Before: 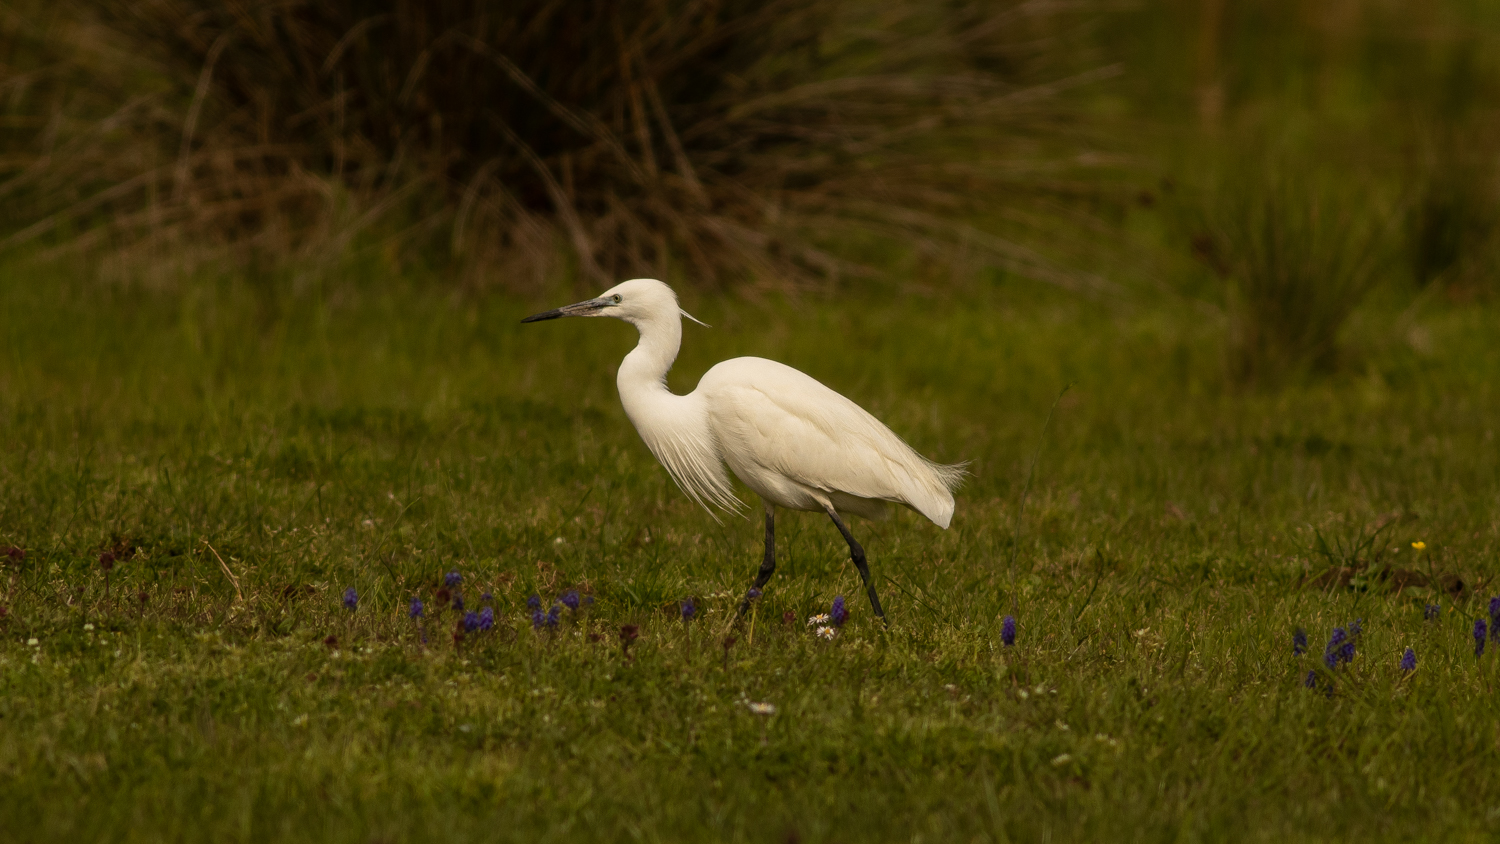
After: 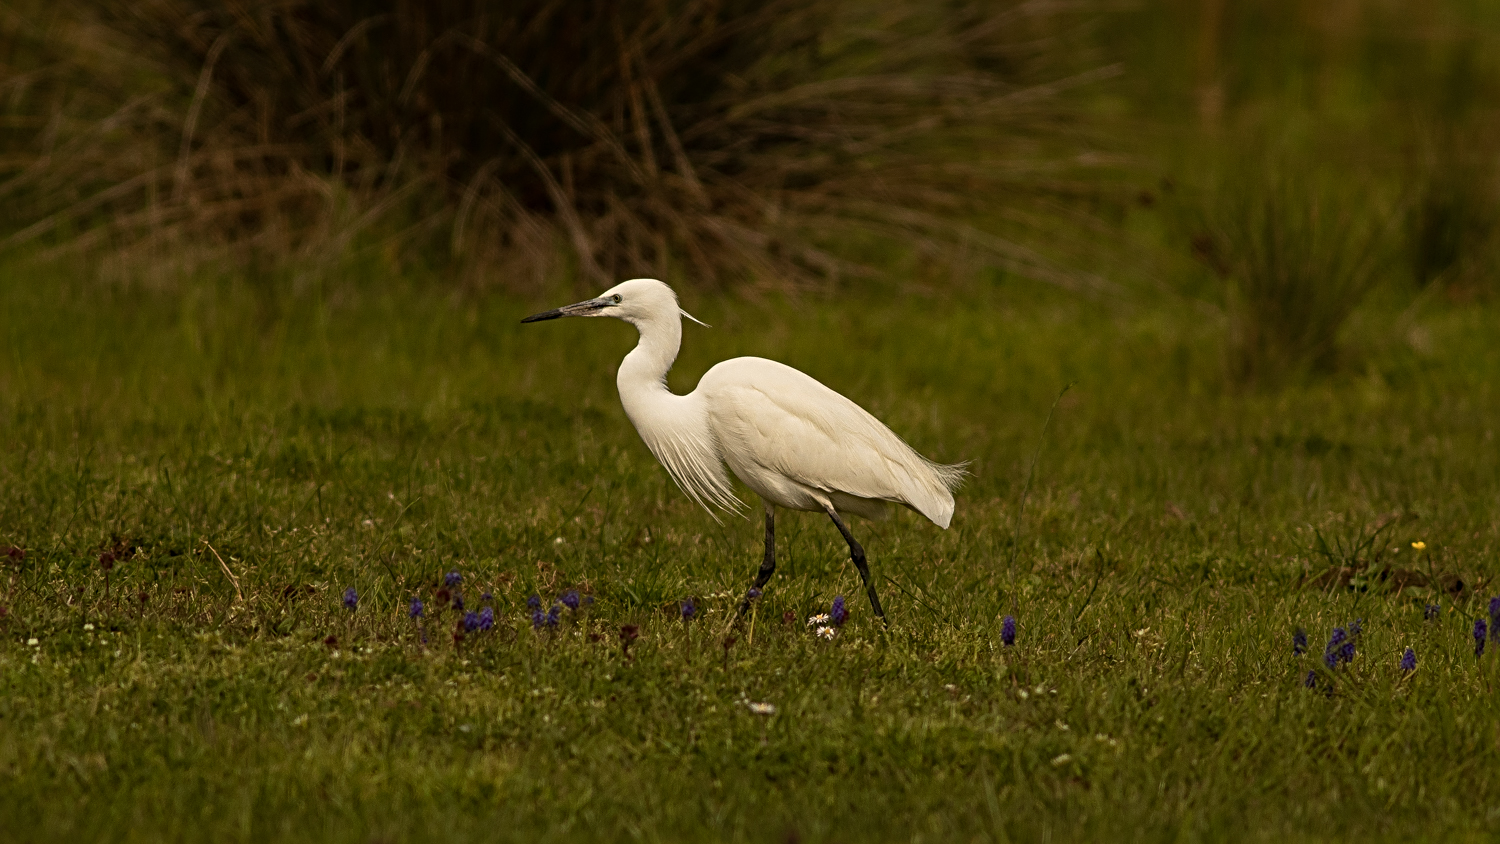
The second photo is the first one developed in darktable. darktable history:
sharpen: radius 3.956
